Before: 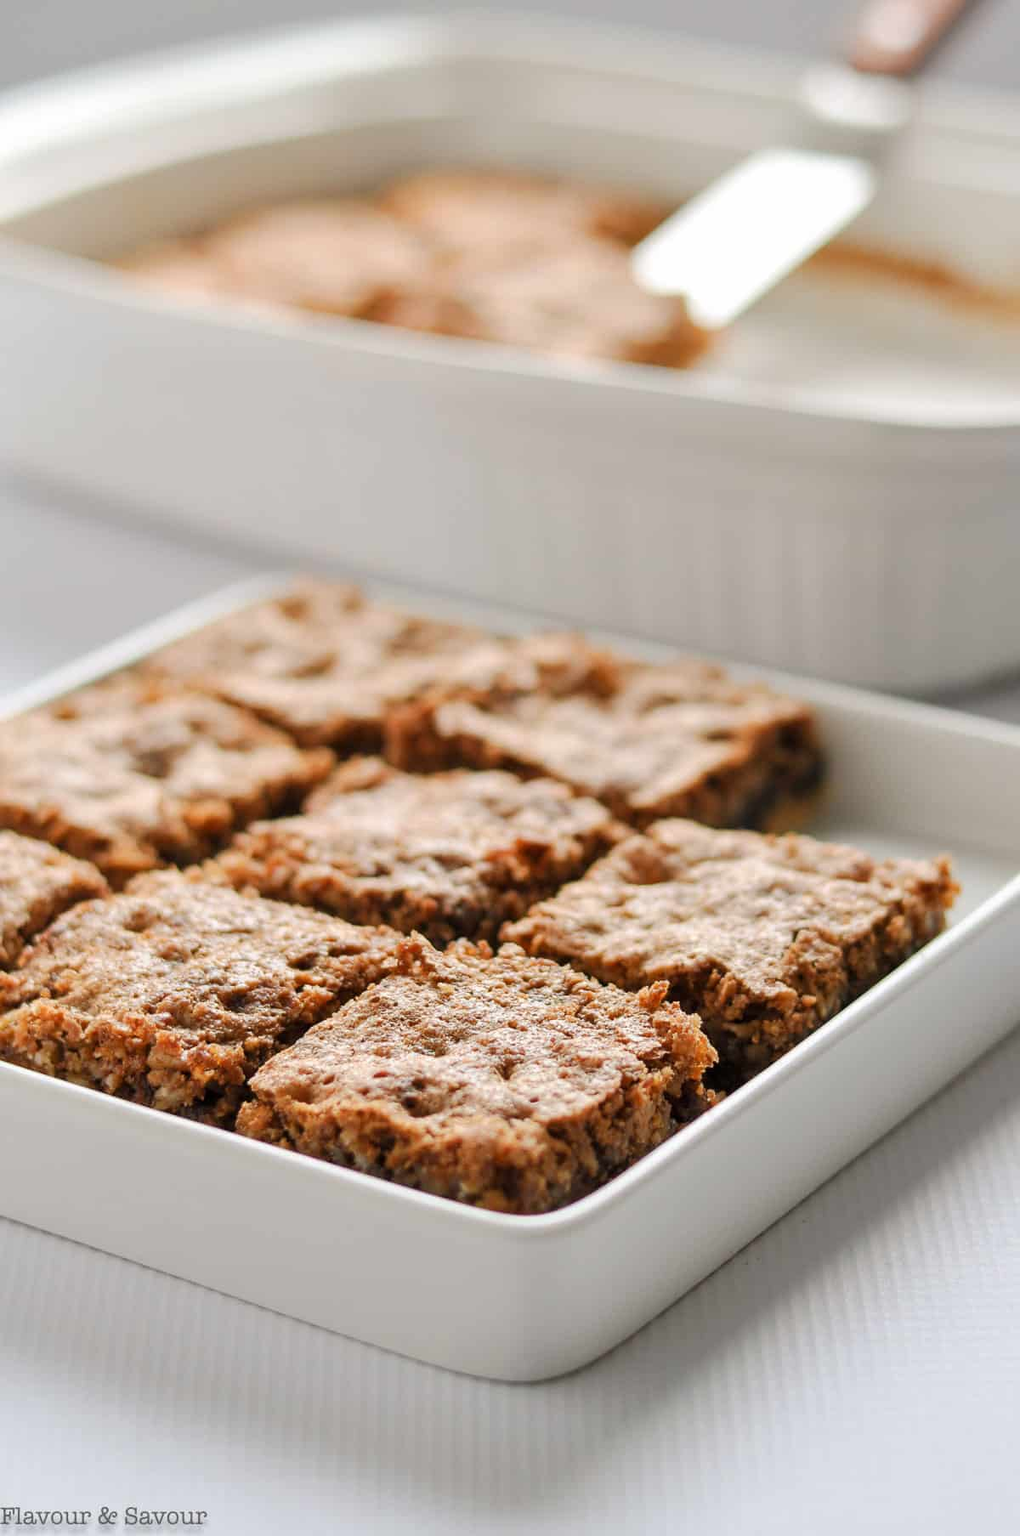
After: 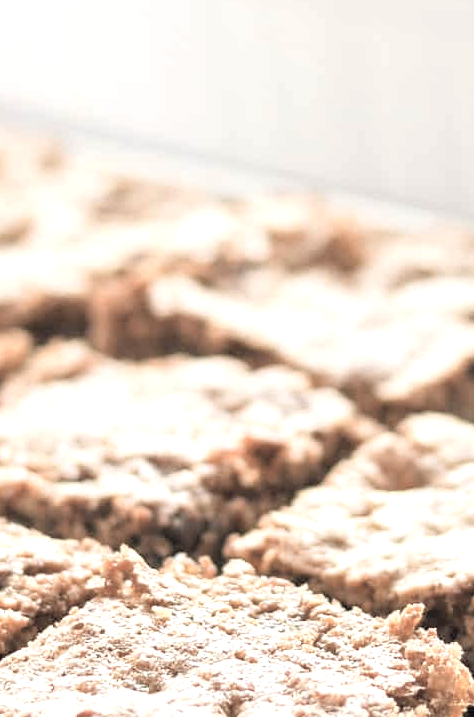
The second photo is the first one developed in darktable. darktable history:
crop: left 30.288%, top 30.438%, right 30.137%, bottom 29.879%
exposure: black level correction 0, exposure 0.938 EV, compensate highlight preservation false
contrast brightness saturation: brightness 0.187, saturation -0.515
